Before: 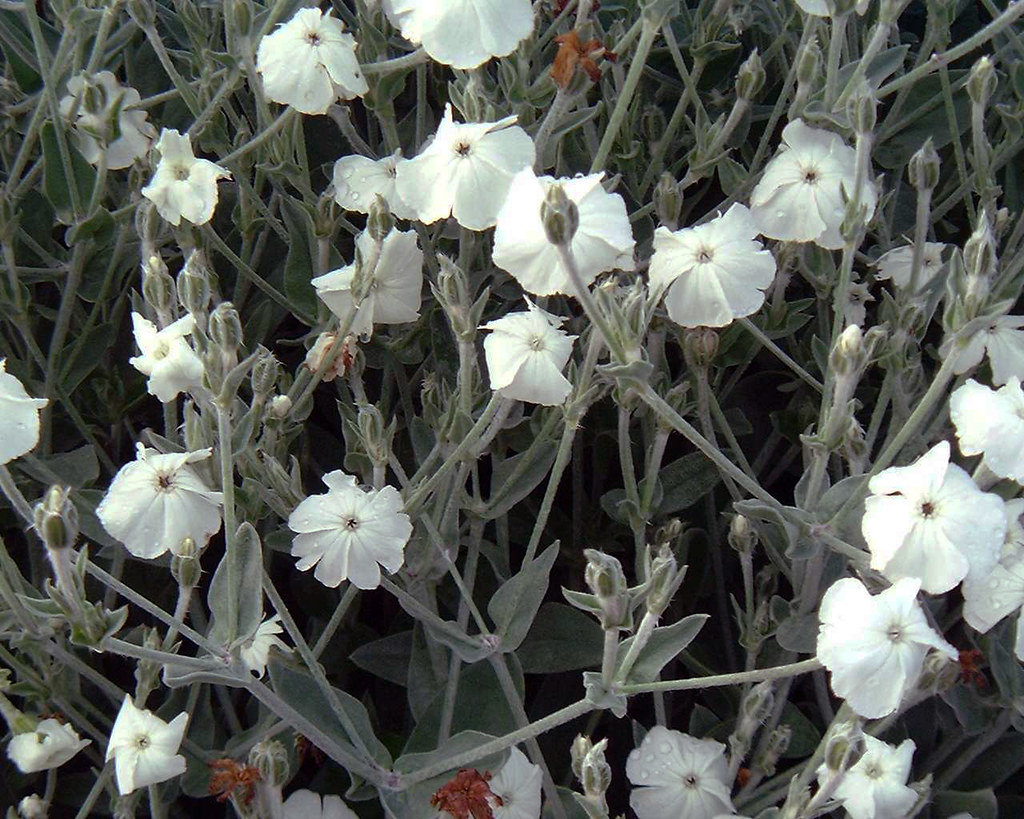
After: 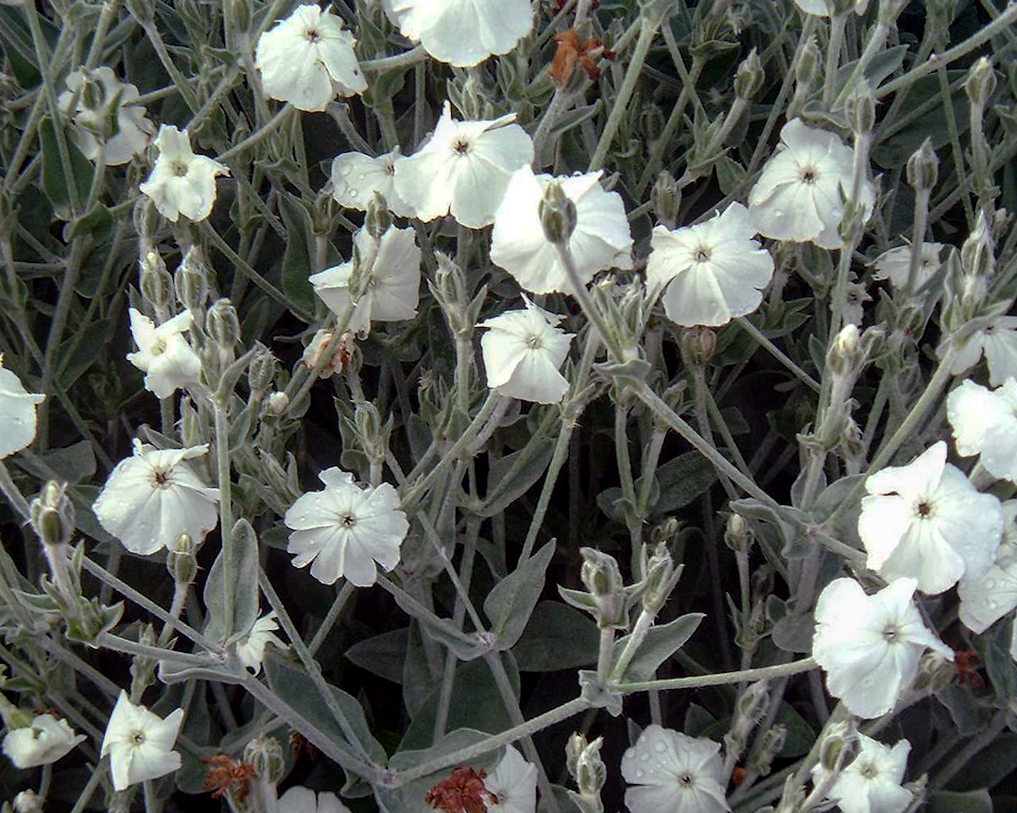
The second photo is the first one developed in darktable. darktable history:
crop and rotate: angle -0.31°
local contrast: on, module defaults
